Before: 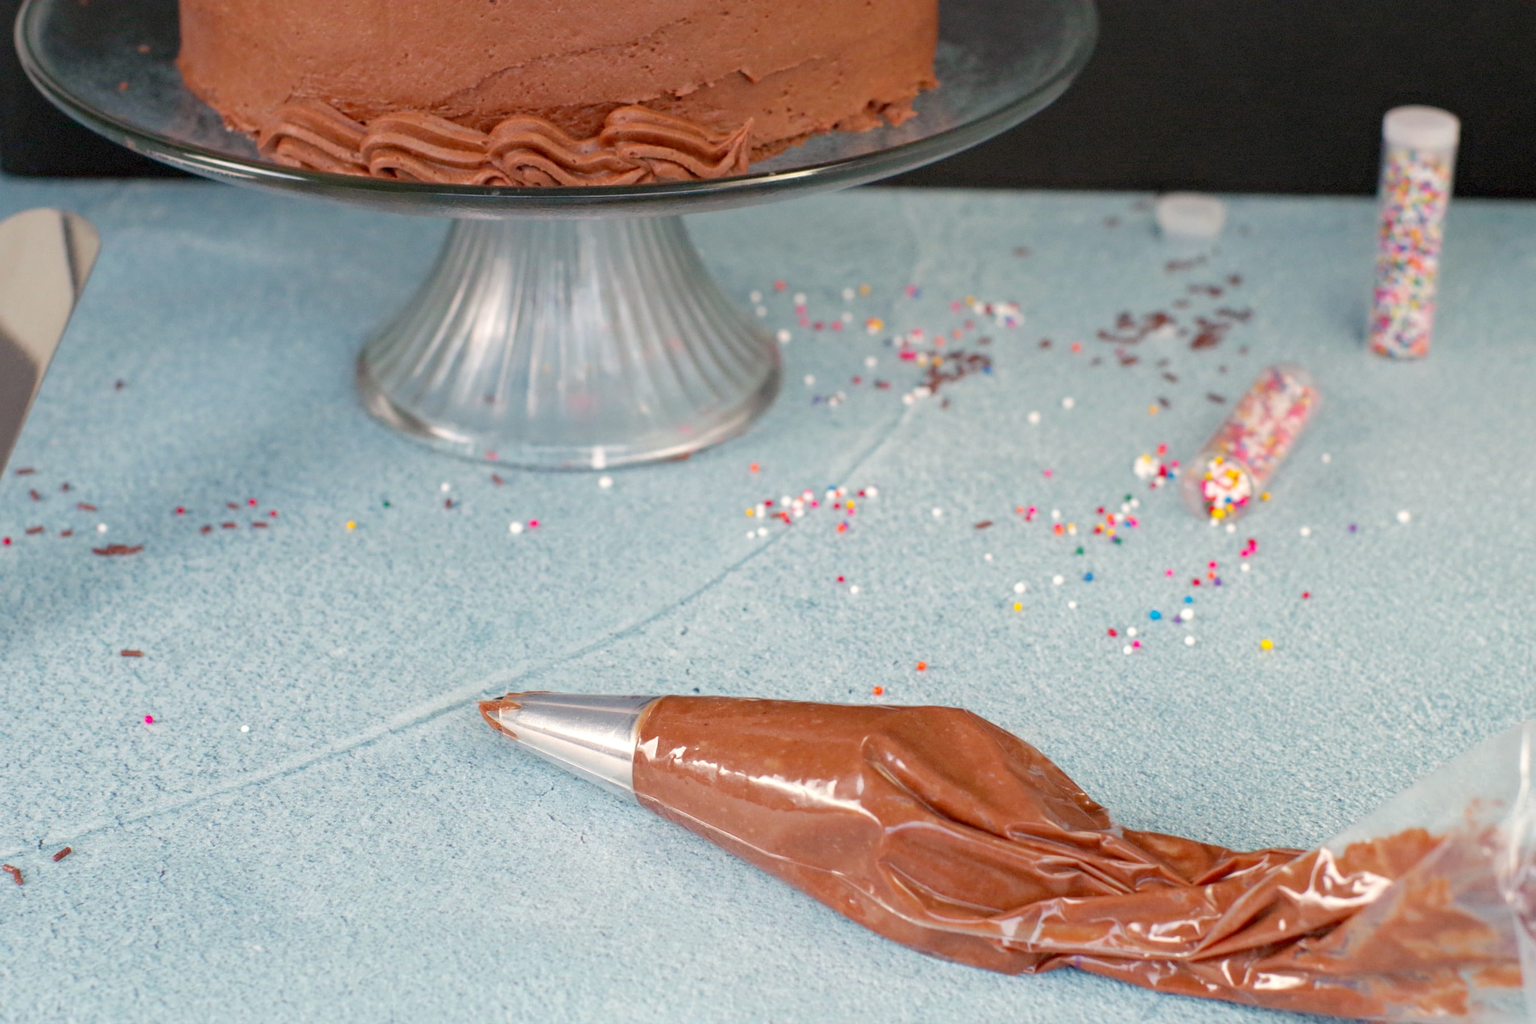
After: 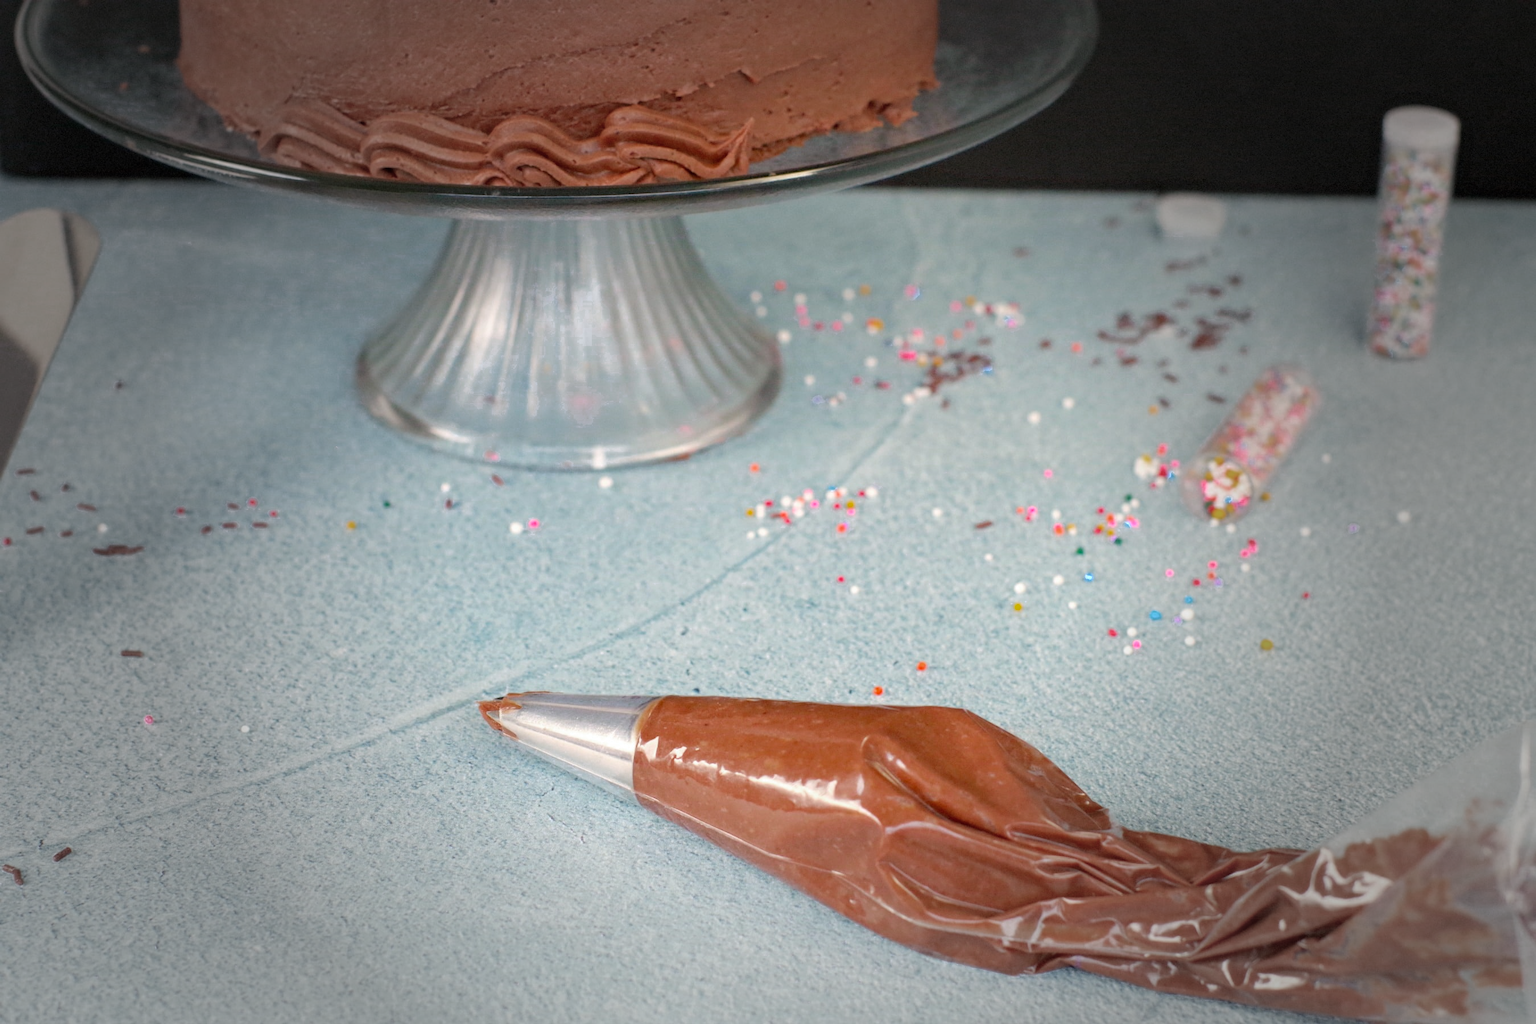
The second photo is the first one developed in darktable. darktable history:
vignetting: fall-off start 40.77%, fall-off radius 40.72%
color zones: curves: ch0 [(0.203, 0.433) (0.607, 0.517) (0.697, 0.696) (0.705, 0.897)]
